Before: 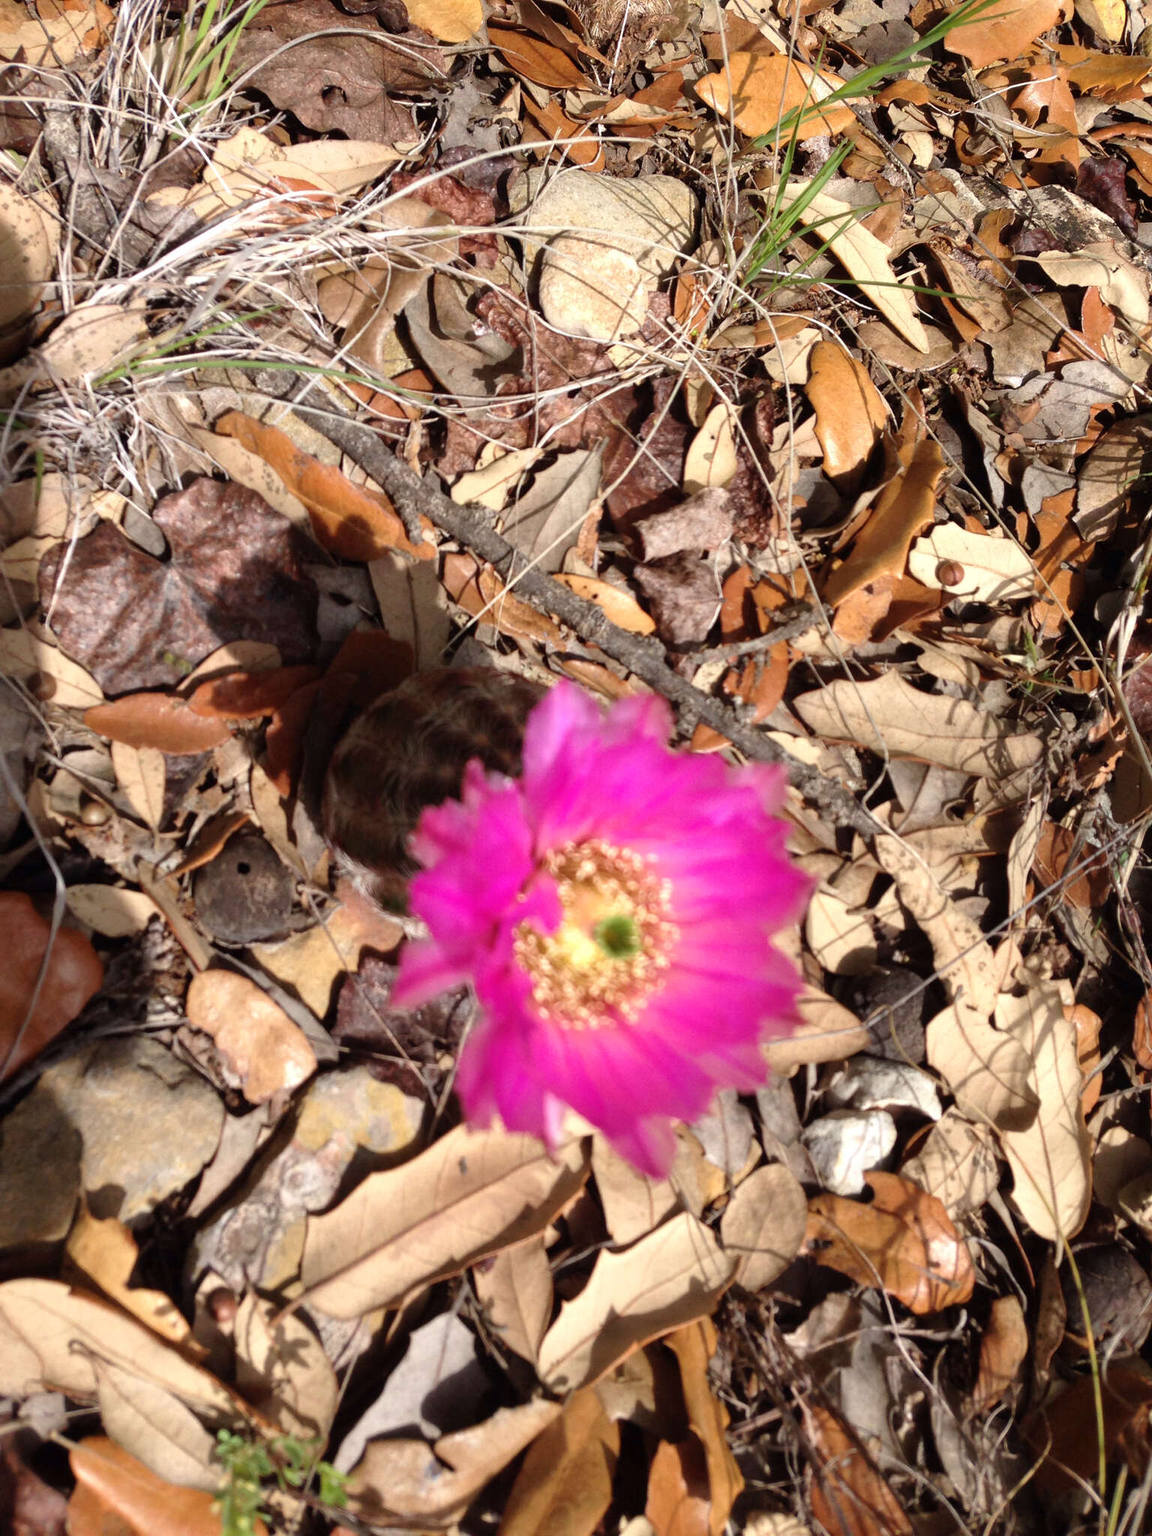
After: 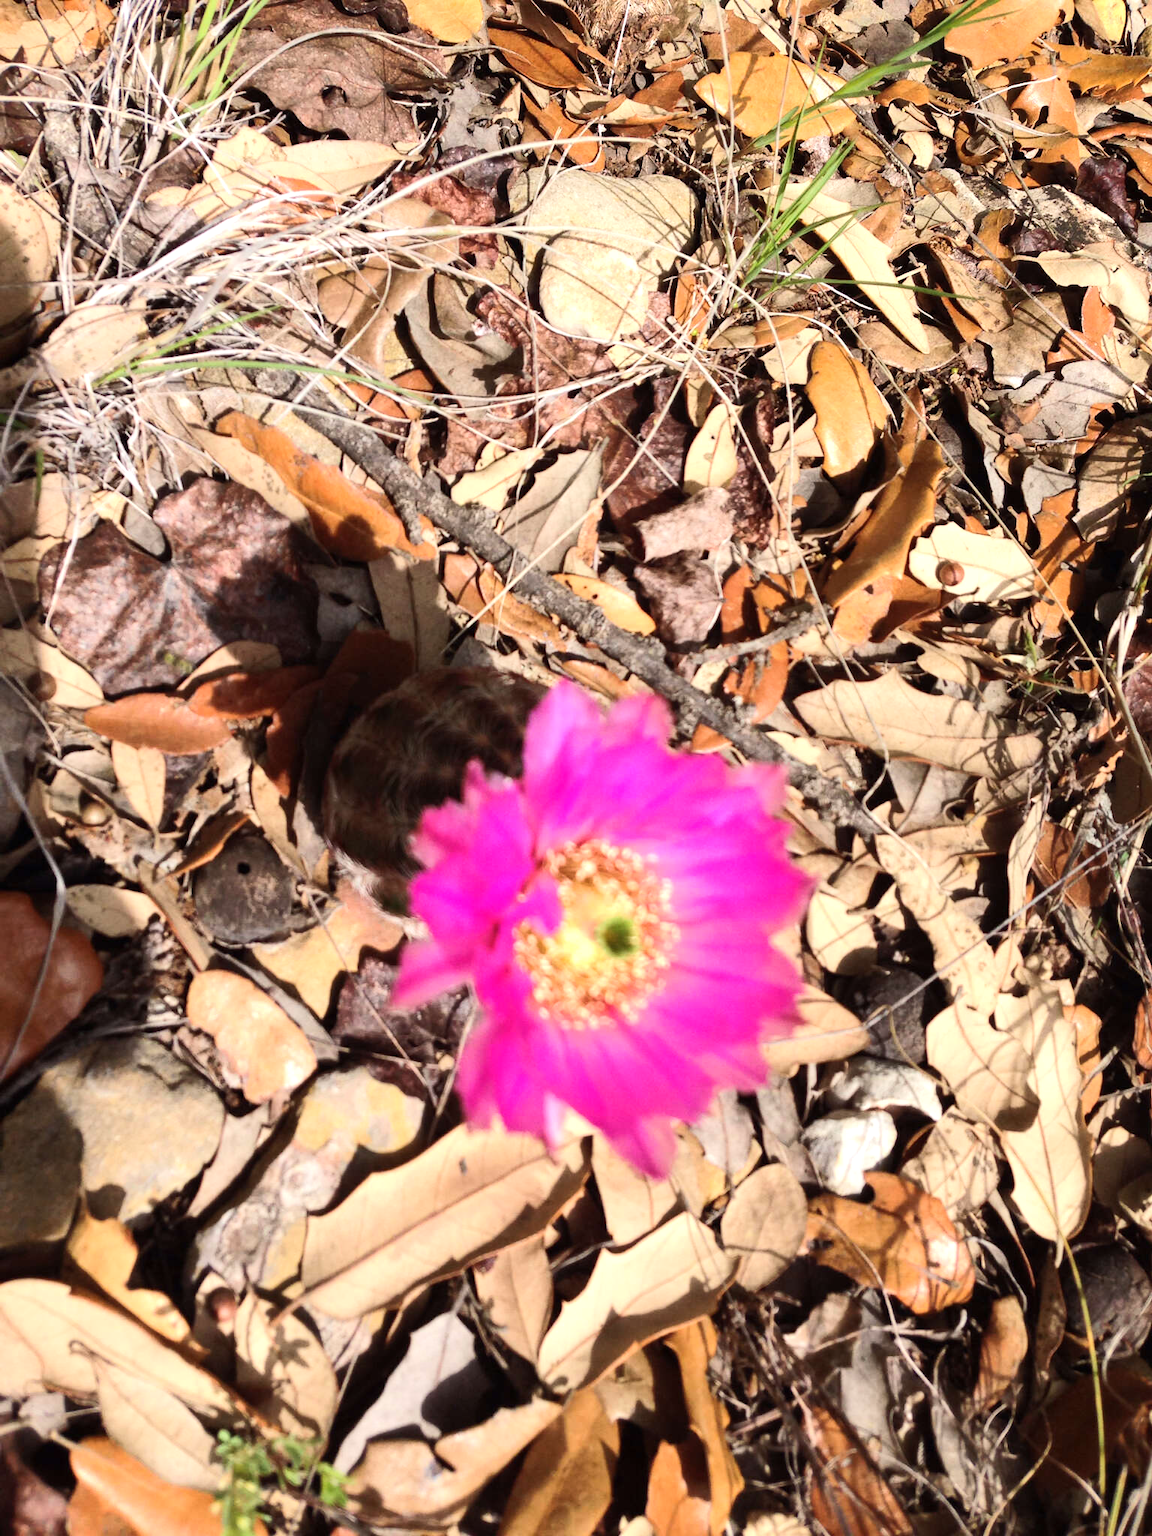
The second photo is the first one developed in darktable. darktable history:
tone equalizer: -8 EV 0.007 EV, -7 EV -0.005 EV, -6 EV 0.024 EV, -5 EV 0.03 EV, -4 EV 0.28 EV, -3 EV 0.667 EV, -2 EV 0.567 EV, -1 EV 0.171 EV, +0 EV 0.014 EV, edges refinement/feathering 500, mask exposure compensation -1.57 EV, preserve details no
